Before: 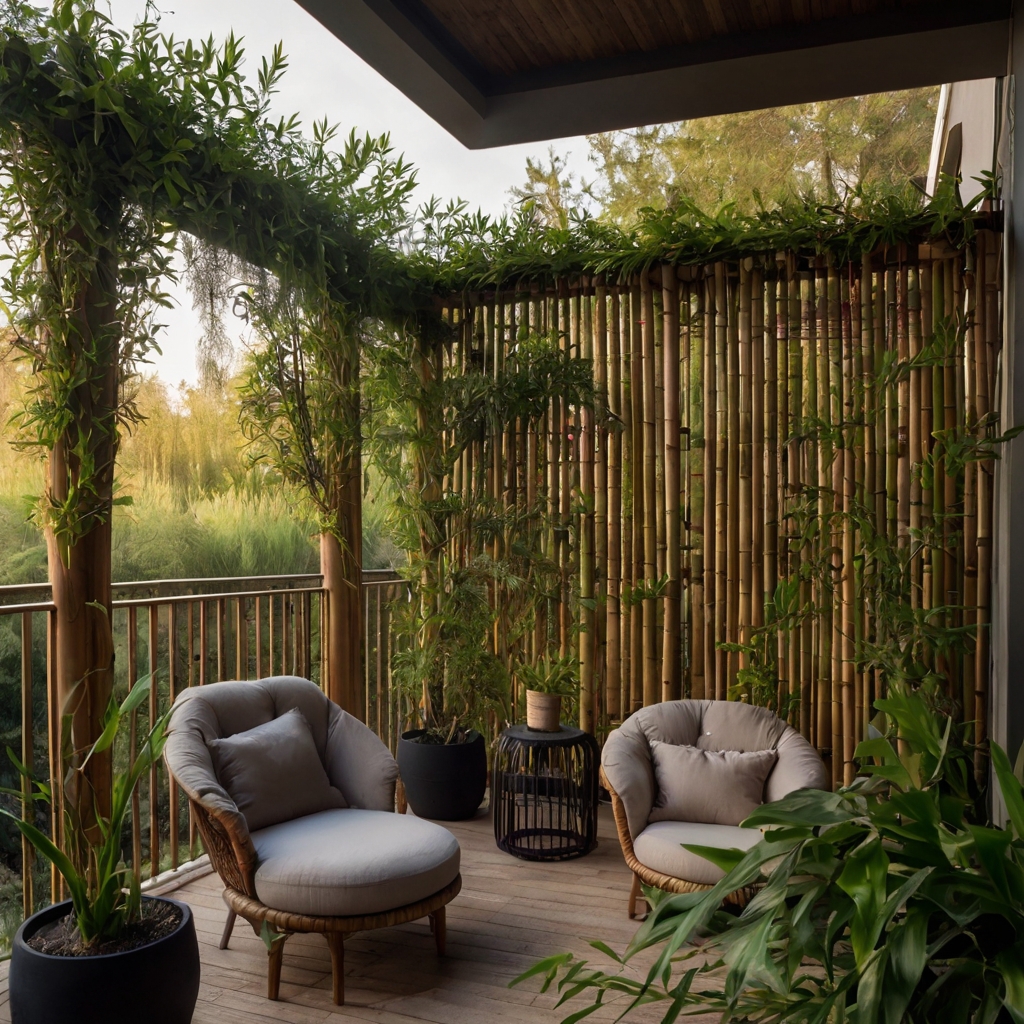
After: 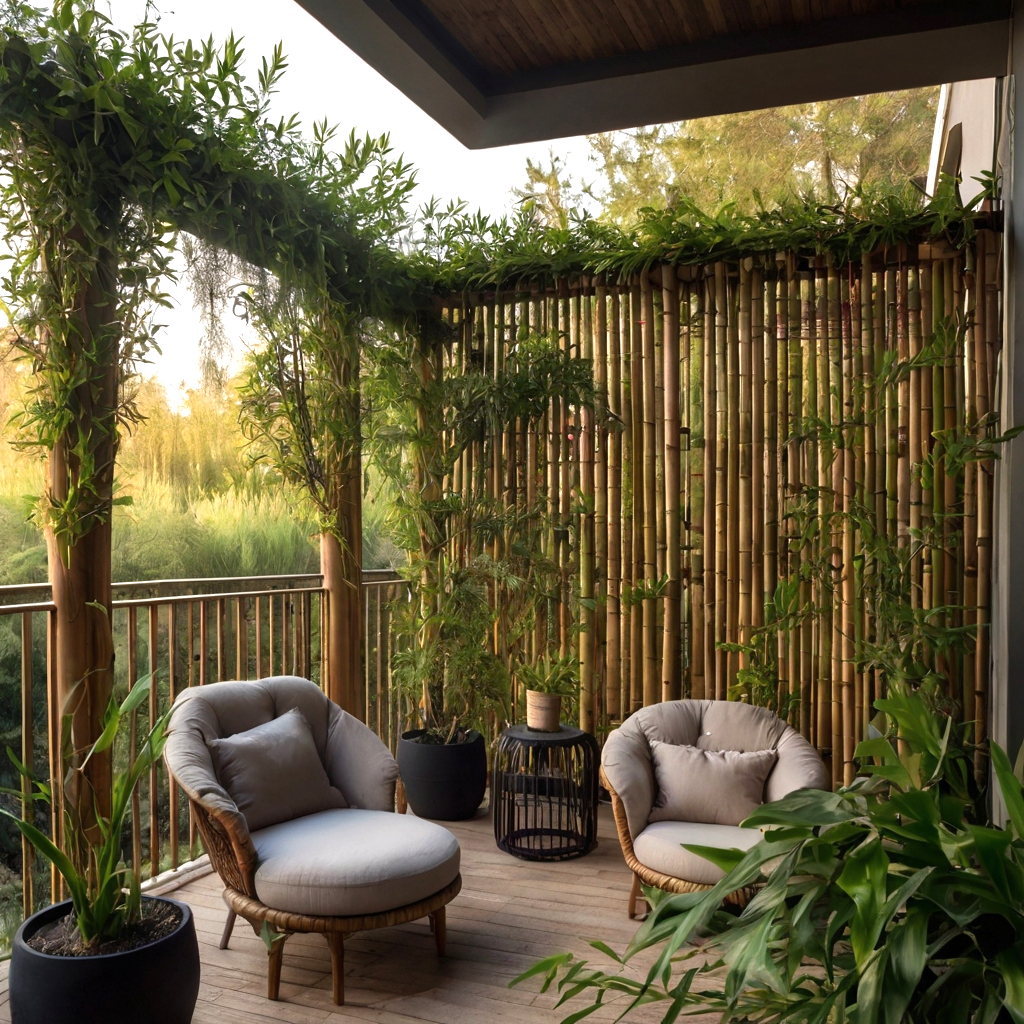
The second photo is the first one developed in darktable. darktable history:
exposure: exposure 0.515 EV, compensate highlight preservation false
shadows and highlights: shadows 12, white point adjustment 1.2, highlights -0.36, soften with gaussian
